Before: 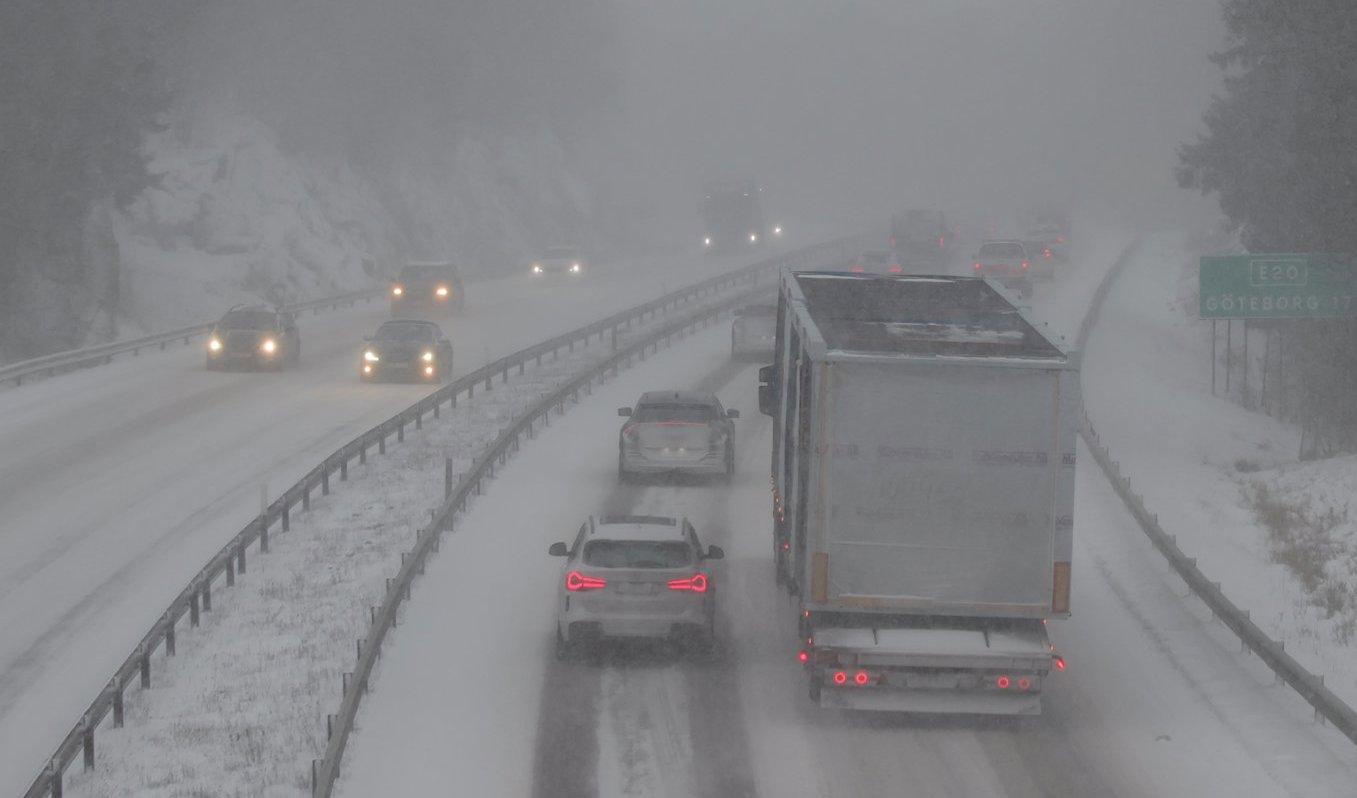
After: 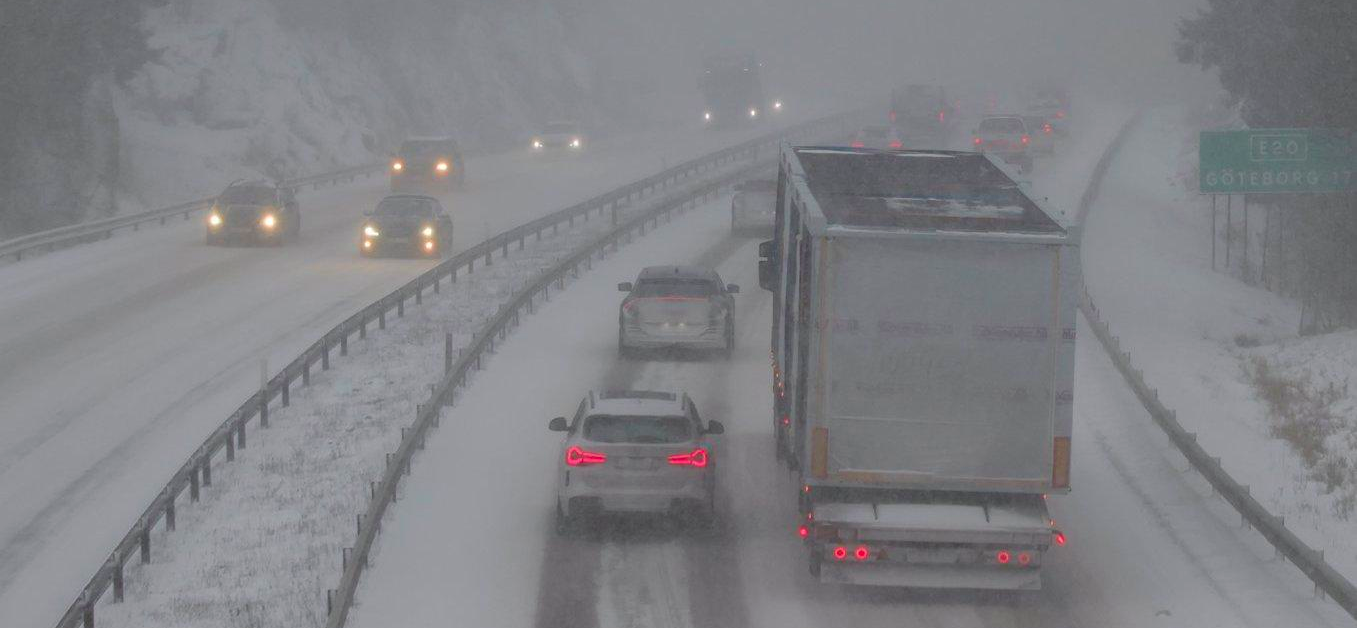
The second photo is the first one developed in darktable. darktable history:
crop and rotate: top 15.774%, bottom 5.506%
bloom: size 9%, threshold 100%, strength 7%
contrast brightness saturation: brightness -0.02, saturation 0.35
